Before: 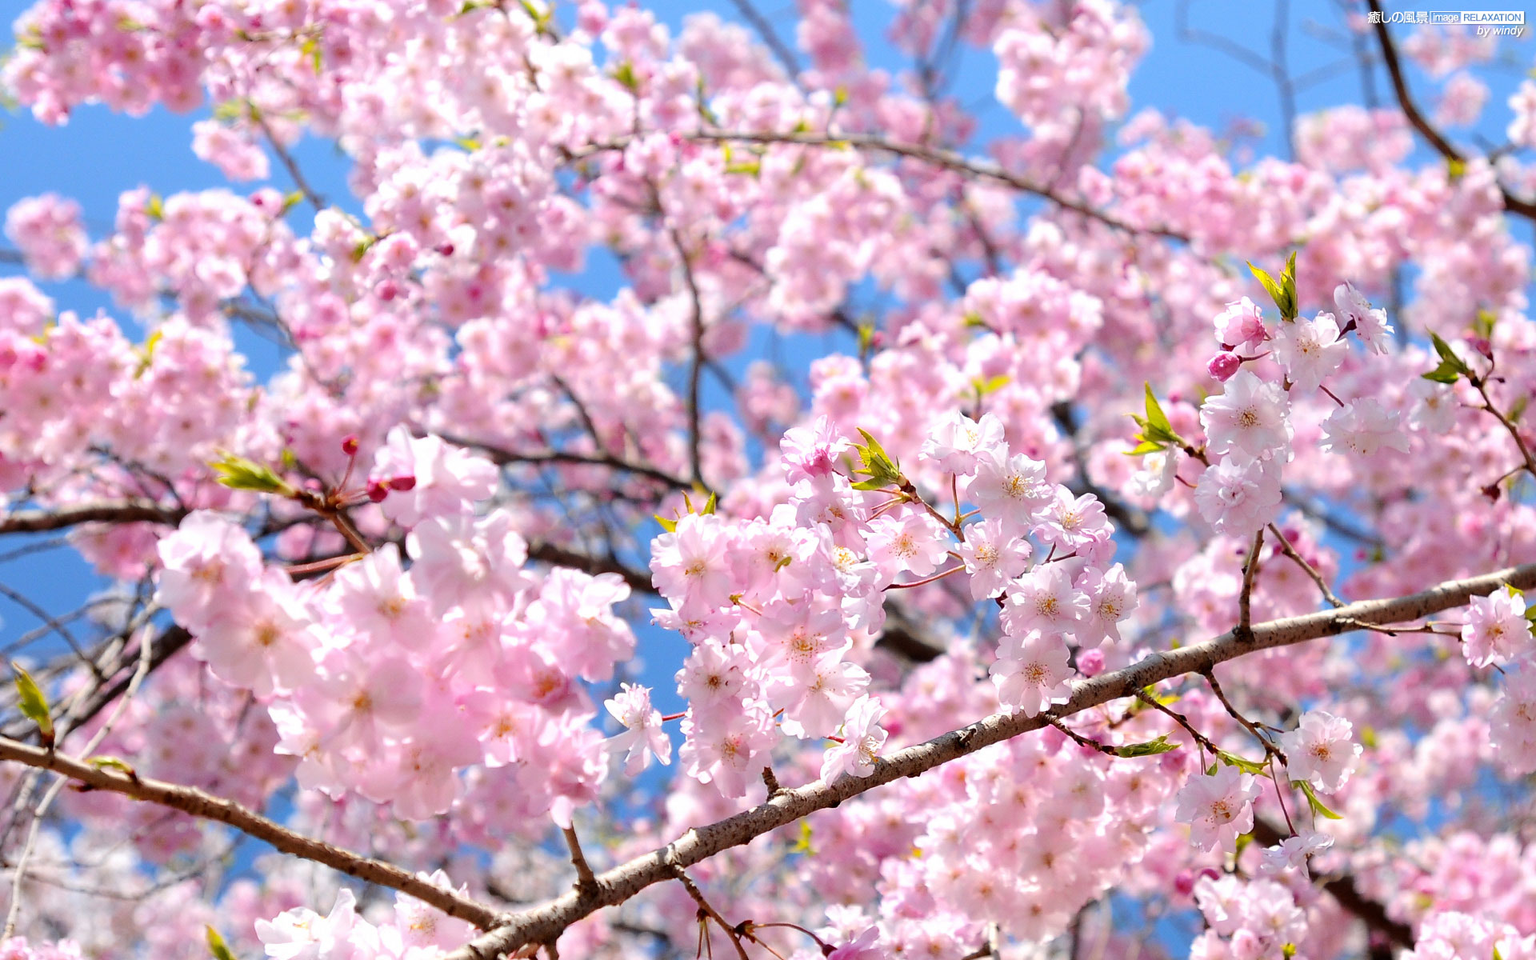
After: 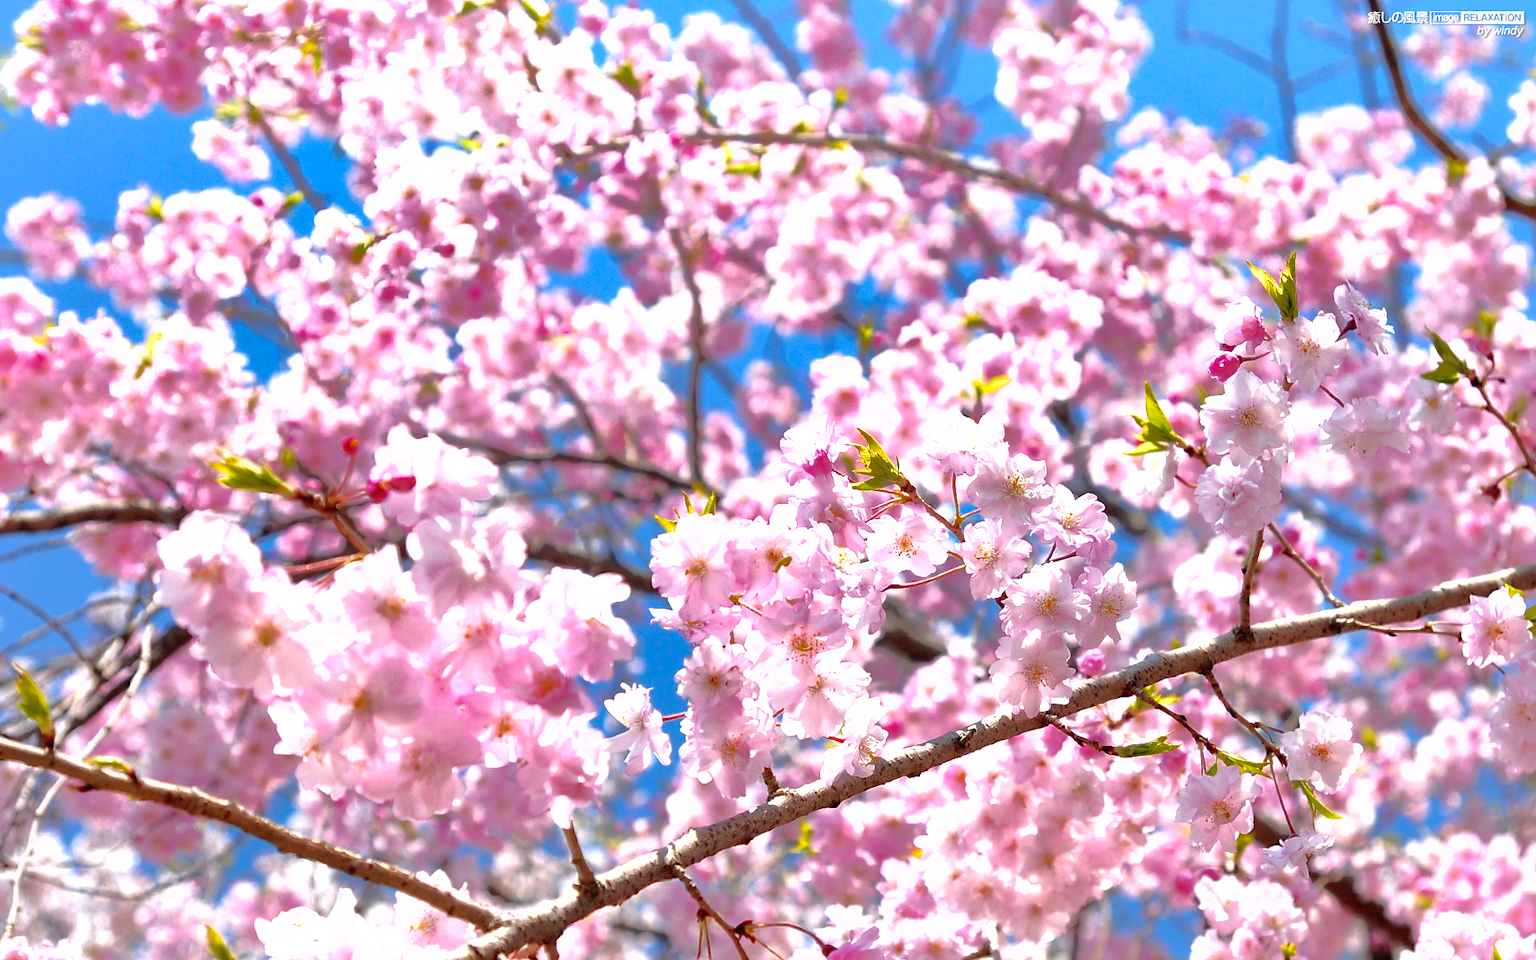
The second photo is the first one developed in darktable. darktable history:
exposure: exposure 0.574 EV, compensate highlight preservation false
shadows and highlights: highlights -60
